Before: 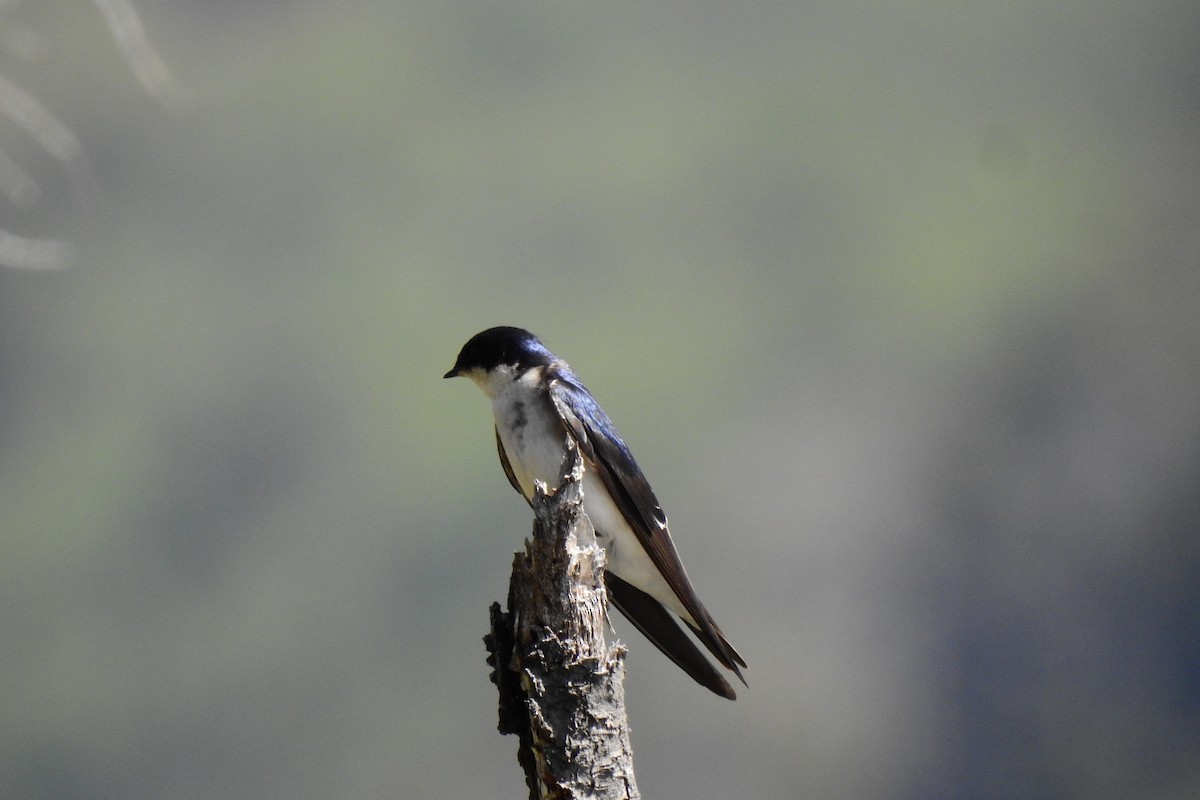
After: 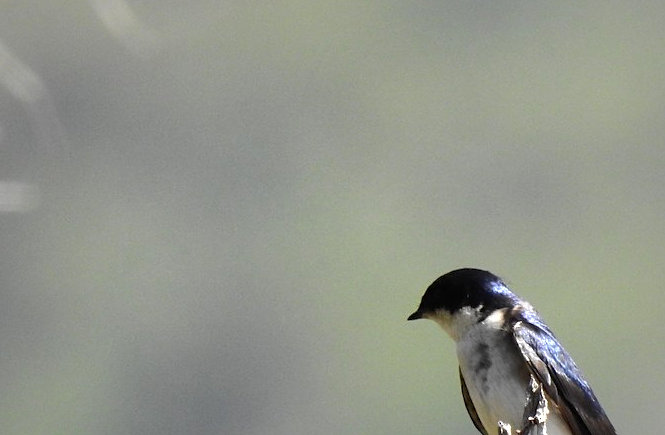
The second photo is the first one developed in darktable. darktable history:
crop and rotate: left 3.05%, top 7.428%, right 41.455%, bottom 38.098%
sharpen: amount 0.205
shadows and highlights: on, module defaults
tone equalizer: -8 EV -0.781 EV, -7 EV -0.687 EV, -6 EV -0.635 EV, -5 EV -0.417 EV, -3 EV 0.367 EV, -2 EV 0.6 EV, -1 EV 0.694 EV, +0 EV 0.731 EV, edges refinement/feathering 500, mask exposure compensation -1.57 EV, preserve details no
